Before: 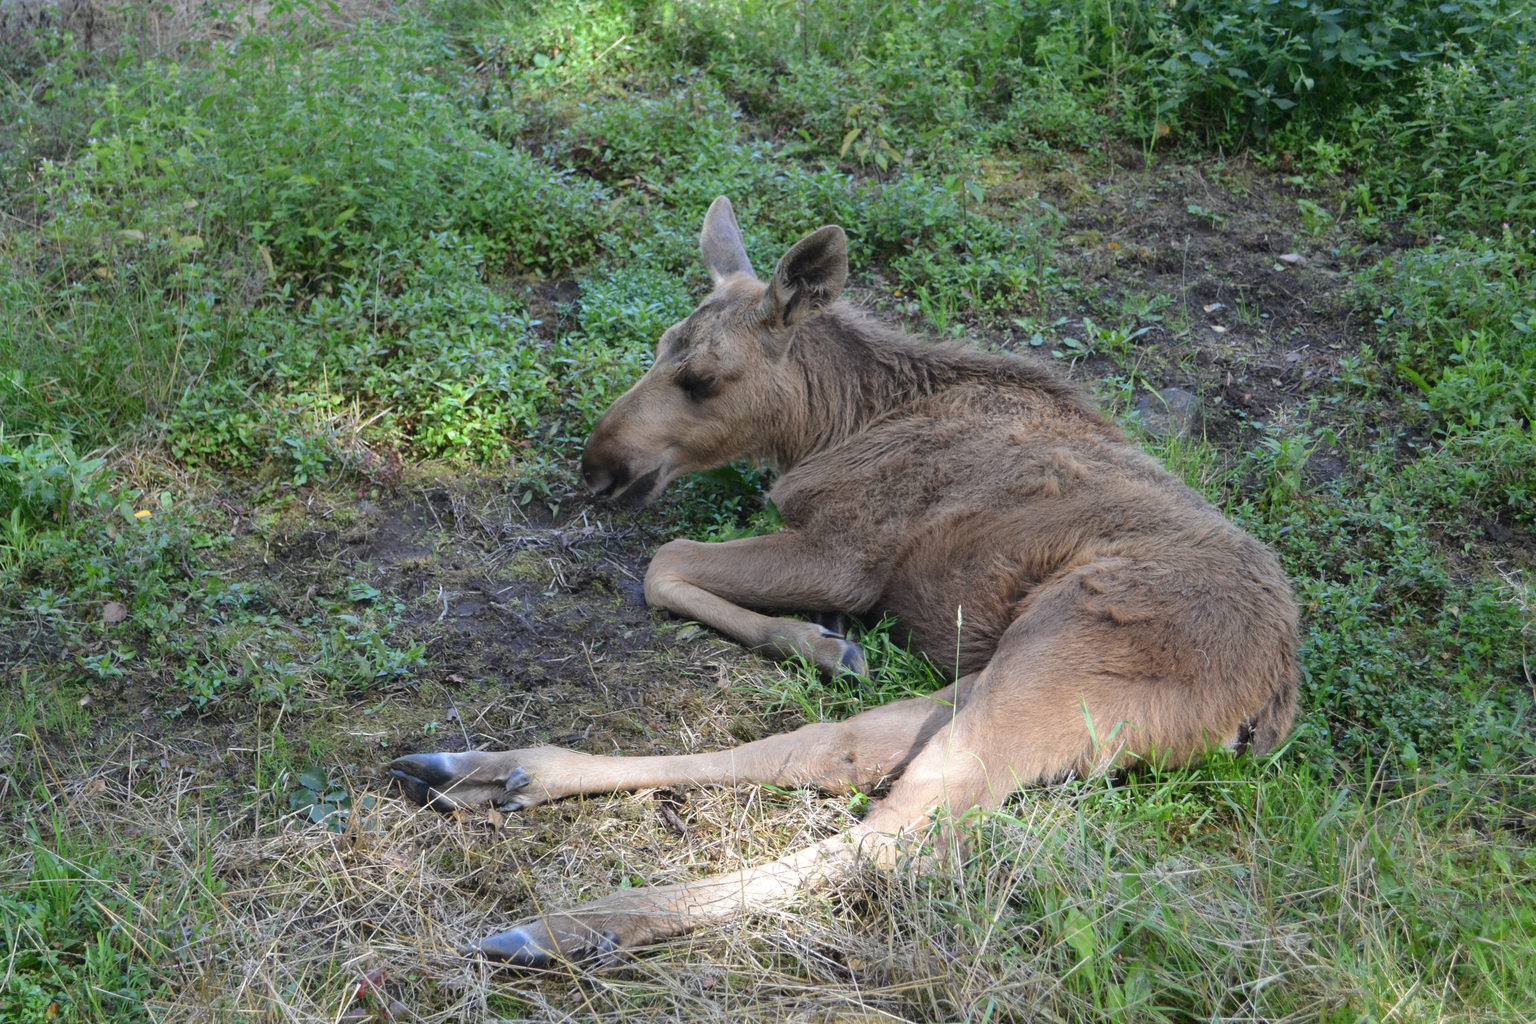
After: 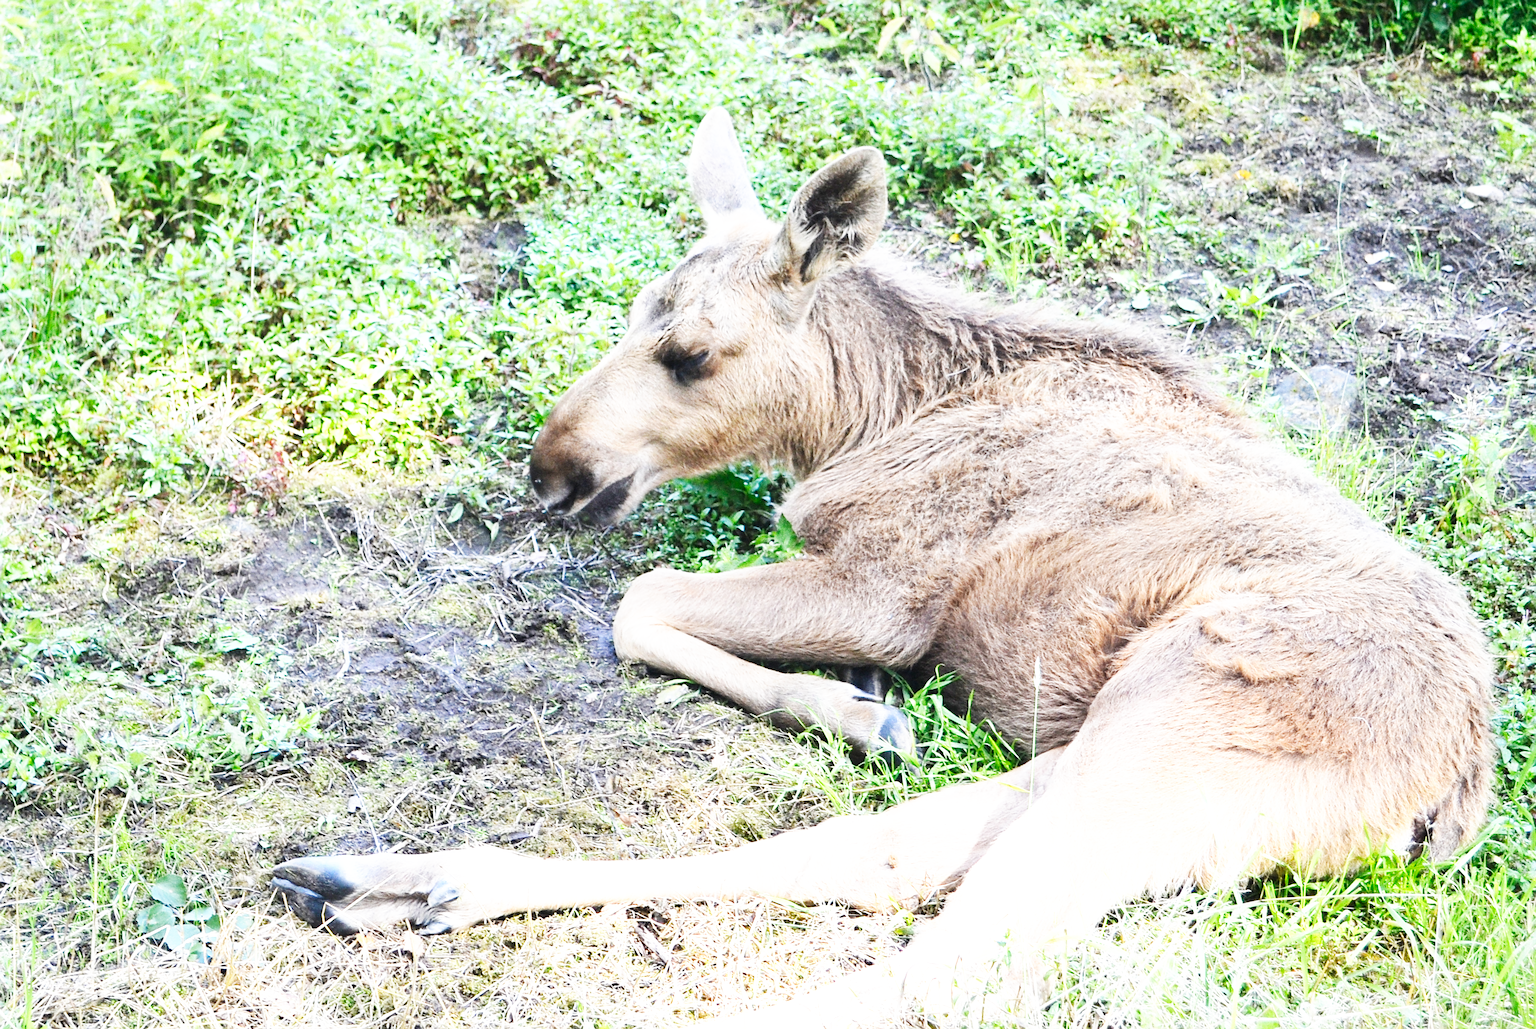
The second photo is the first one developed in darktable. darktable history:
crop and rotate: left 12.222%, top 11.353%, right 13.336%, bottom 13.809%
sharpen: on, module defaults
base curve: curves: ch0 [(0, 0) (0.007, 0.004) (0.027, 0.03) (0.046, 0.07) (0.207, 0.54) (0.442, 0.872) (0.673, 0.972) (1, 1)], preserve colors none
exposure: exposure 1.143 EV, compensate highlight preservation false
